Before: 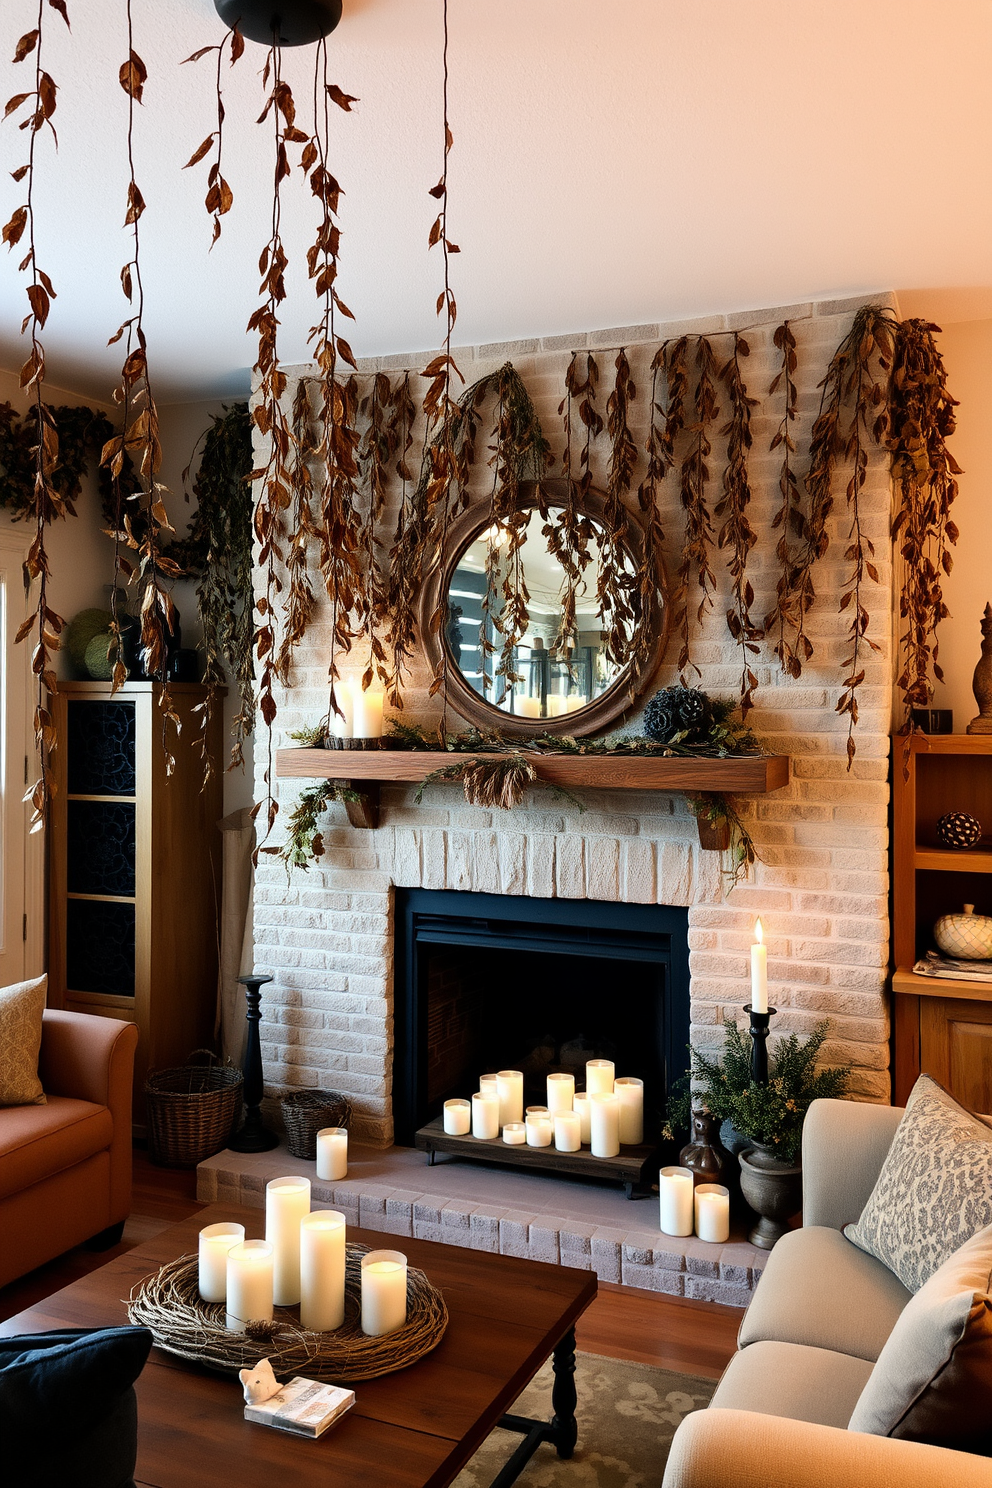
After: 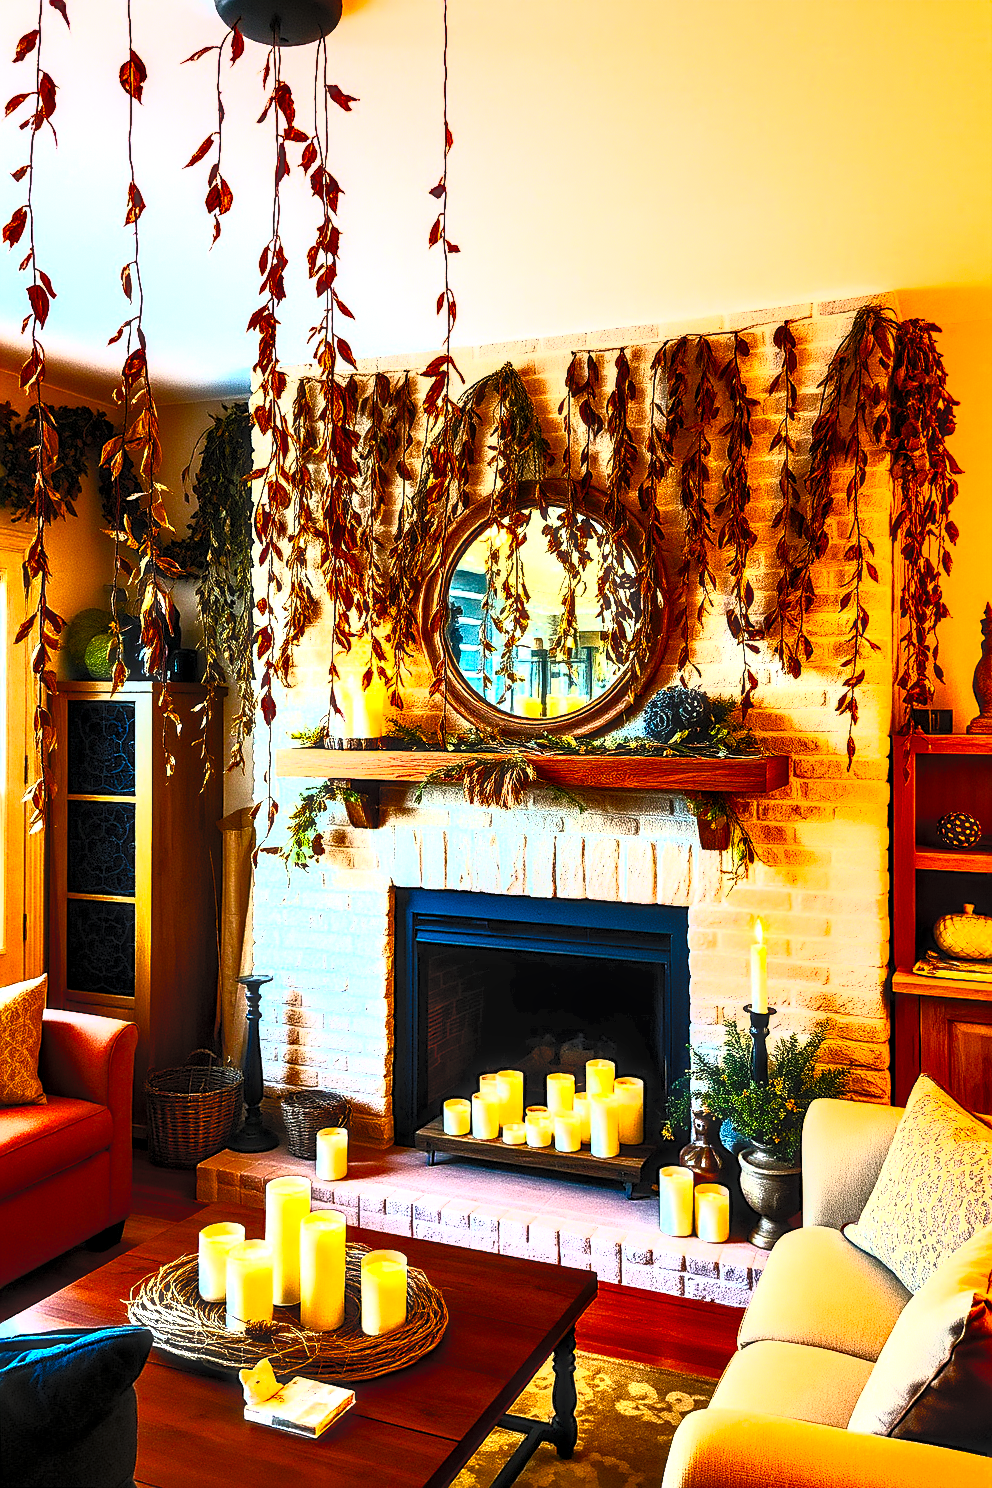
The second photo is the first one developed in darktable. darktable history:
exposure: black level correction 0, exposure 0.301 EV, compensate highlight preservation false
haze removal: strength -0.041, adaptive false
sharpen: on, module defaults
color balance rgb: linear chroma grading › global chroma 9.06%, perceptual saturation grading › global saturation 35.487%, global vibrance 6.523%, contrast 12.653%, saturation formula JzAzBz (2021)
contrast brightness saturation: contrast 0.999, brightness 0.988, saturation 0.983
local contrast: highlights 60%, shadows 64%, detail 160%
